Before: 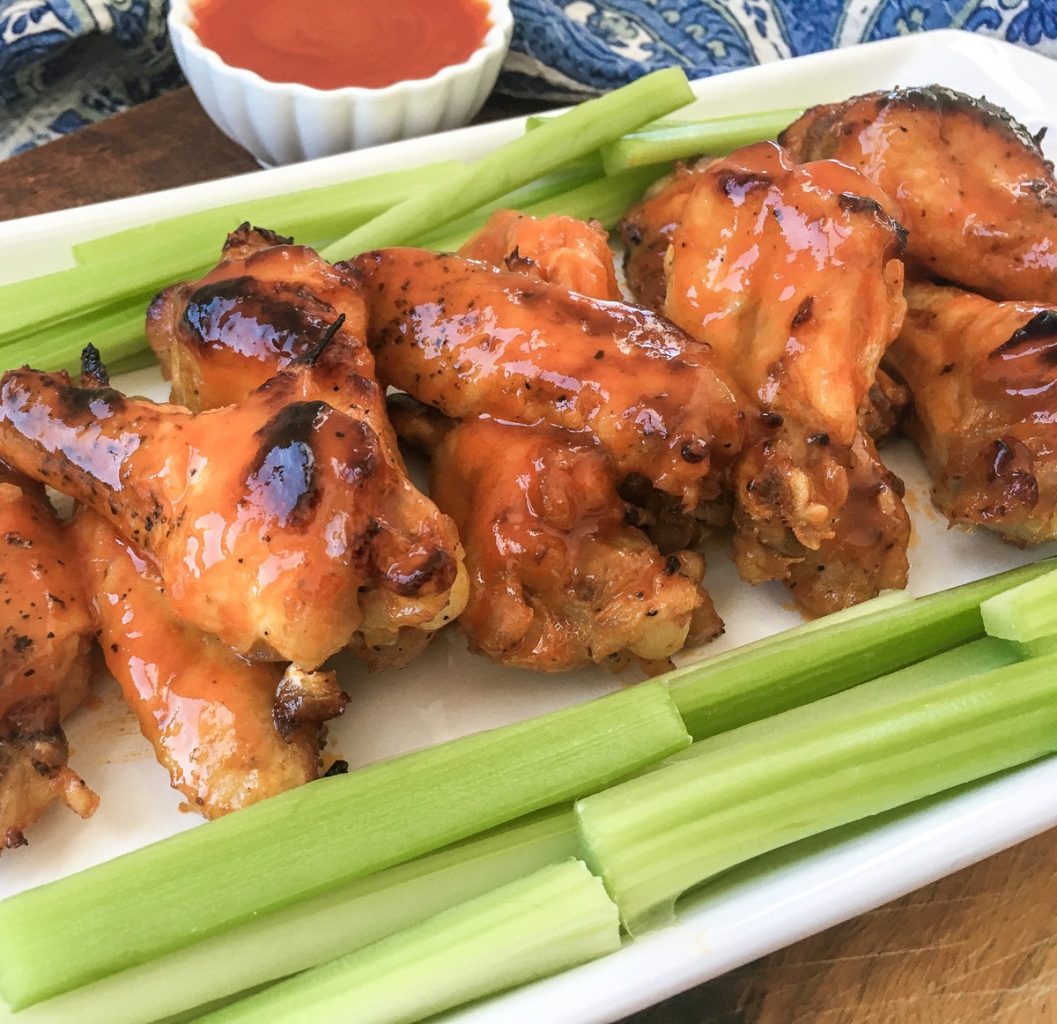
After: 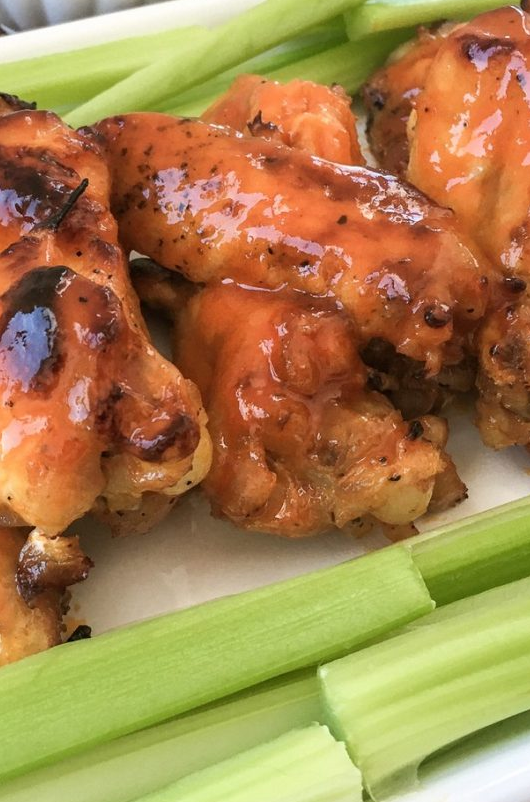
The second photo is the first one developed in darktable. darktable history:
crop and rotate: angle 0.012°, left 24.4%, top 13.199%, right 25.369%, bottom 8.403%
